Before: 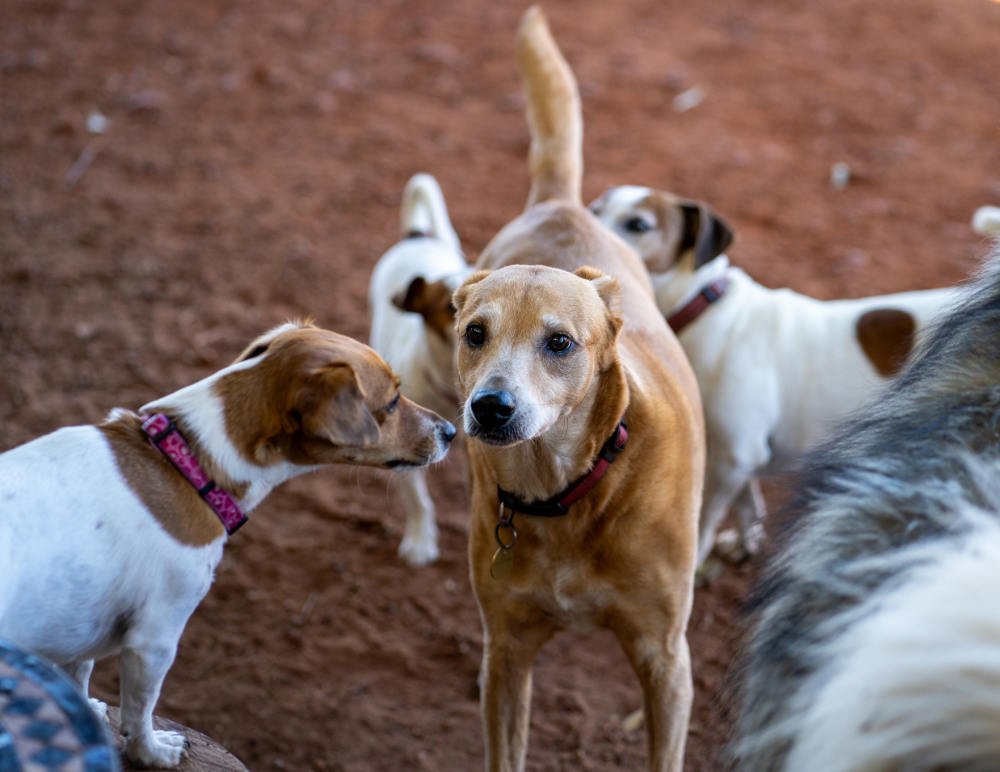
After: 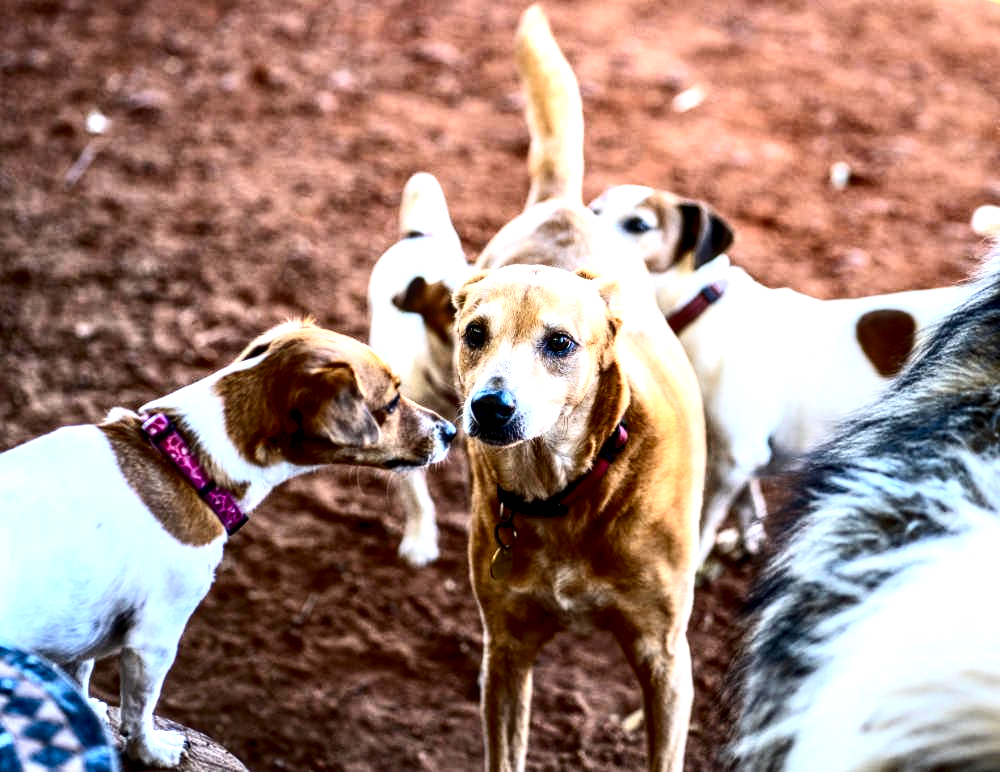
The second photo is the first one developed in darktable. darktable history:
local contrast: highlights 60%, shadows 64%, detail 160%
contrast brightness saturation: contrast 0.411, brightness 0.04, saturation 0.26
exposure: black level correction 0, exposure 0.701 EV, compensate highlight preservation false
